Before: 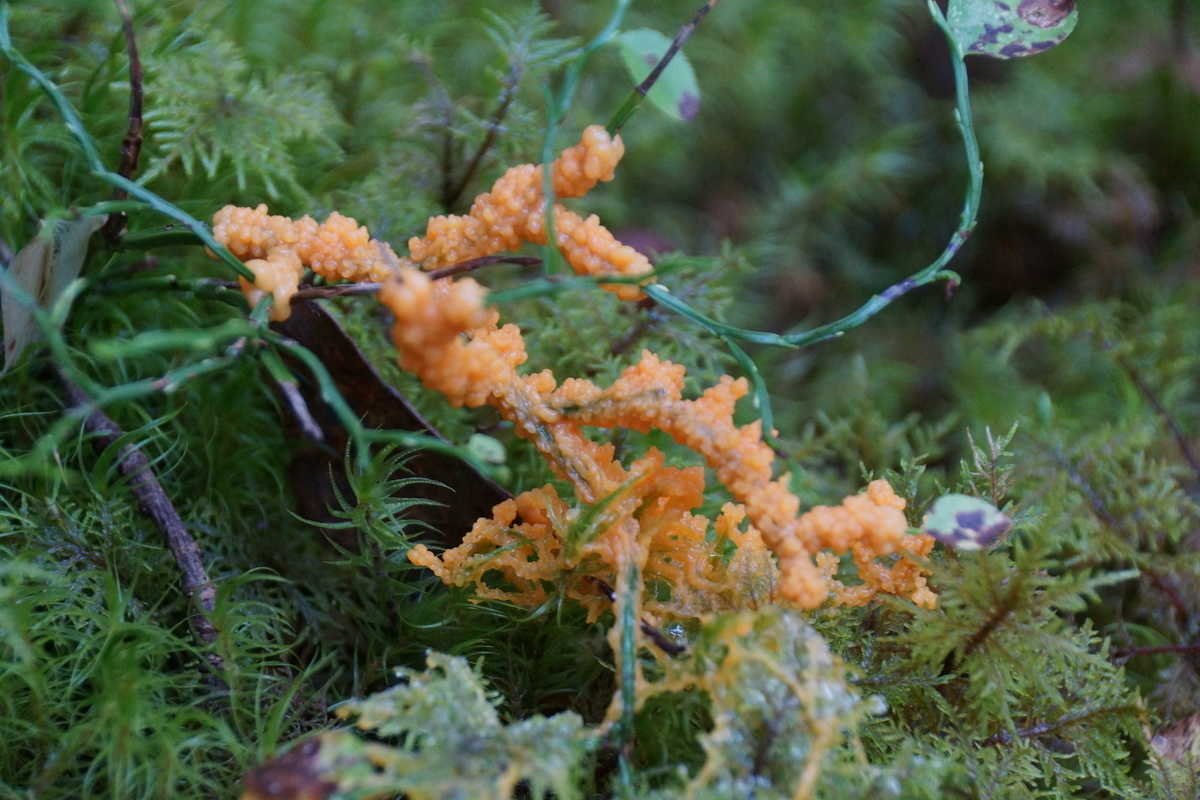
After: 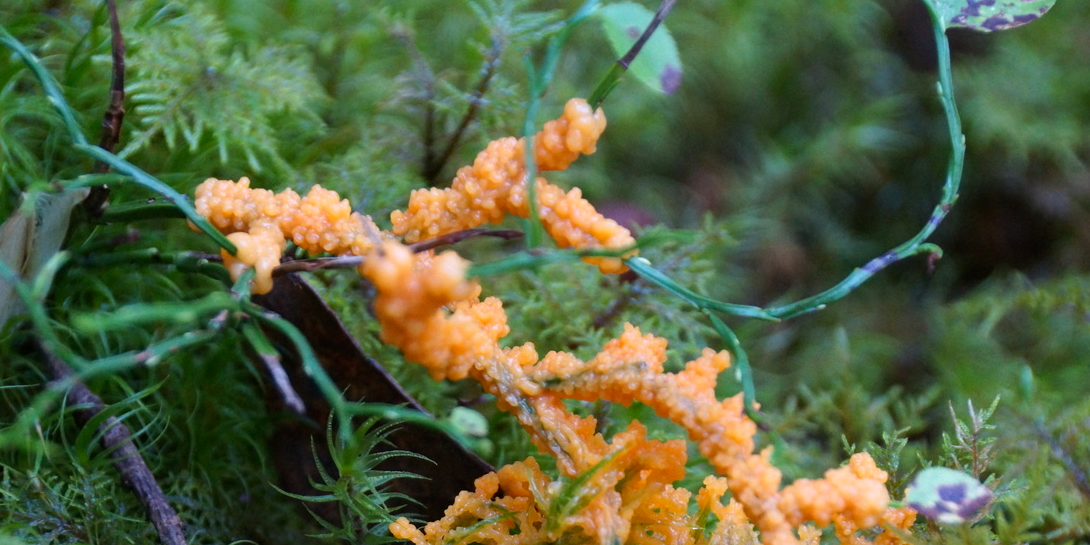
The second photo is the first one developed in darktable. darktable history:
crop: left 1.576%, top 3.398%, right 7.571%, bottom 28.476%
tone equalizer: -8 EV -0.406 EV, -7 EV -0.418 EV, -6 EV -0.33 EV, -5 EV -0.191 EV, -3 EV 0.219 EV, -2 EV 0.343 EV, -1 EV 0.413 EV, +0 EV 0.431 EV
color balance rgb: perceptual saturation grading › global saturation 14.749%
